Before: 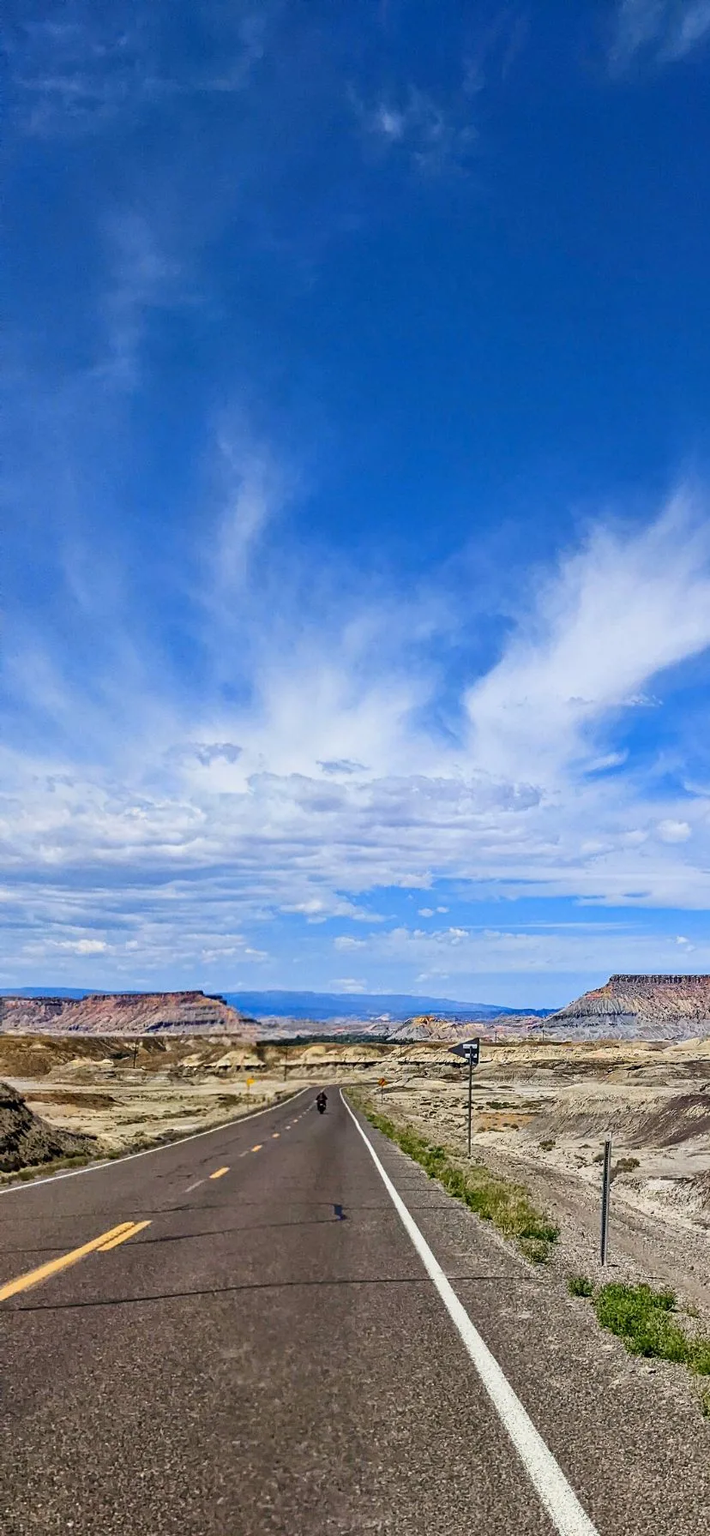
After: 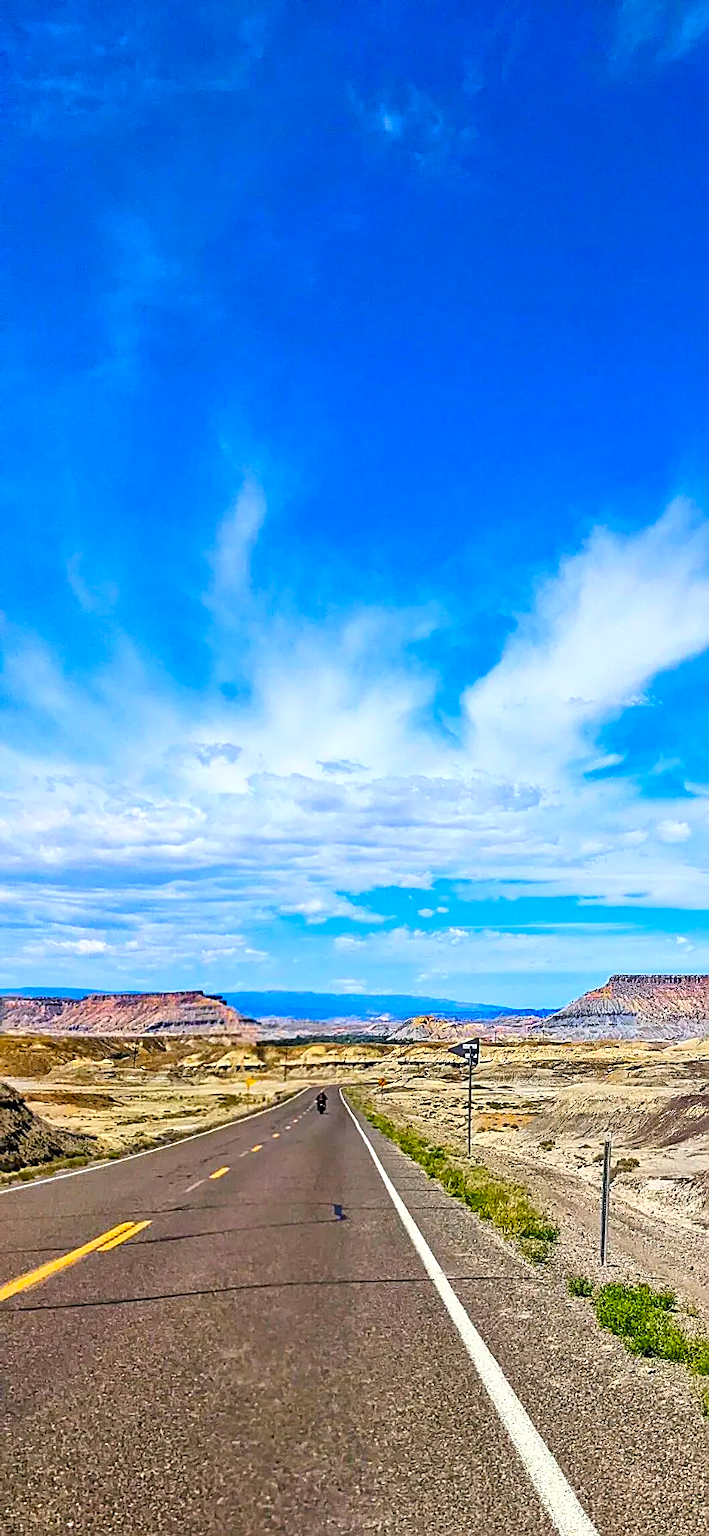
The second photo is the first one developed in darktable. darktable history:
tone equalizer: mask exposure compensation -0.491 EV
exposure: exposure 0.298 EV, compensate exposure bias true, compensate highlight preservation false
contrast brightness saturation: contrast 0.071, brightness 0.075, saturation 0.181
sharpen: on, module defaults
color balance rgb: linear chroma grading › global chroma 9.797%, perceptual saturation grading › global saturation 19.991%, global vibrance 9.569%
